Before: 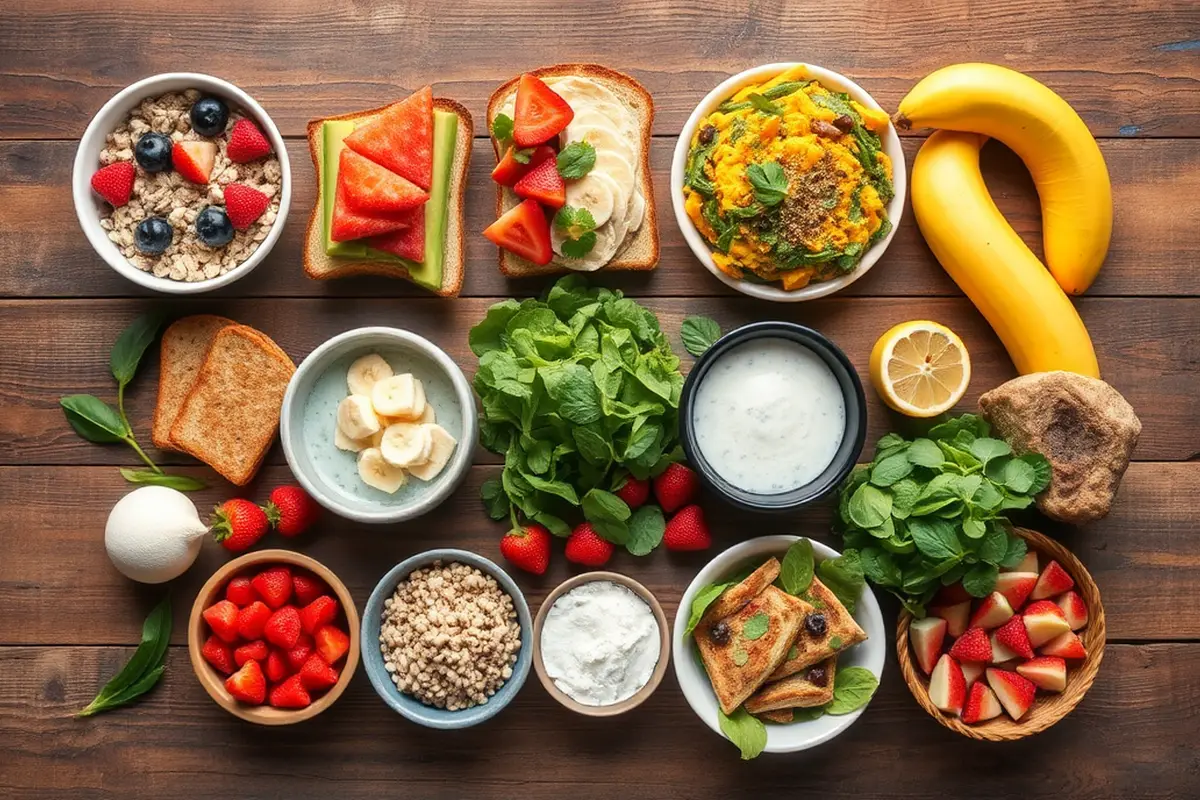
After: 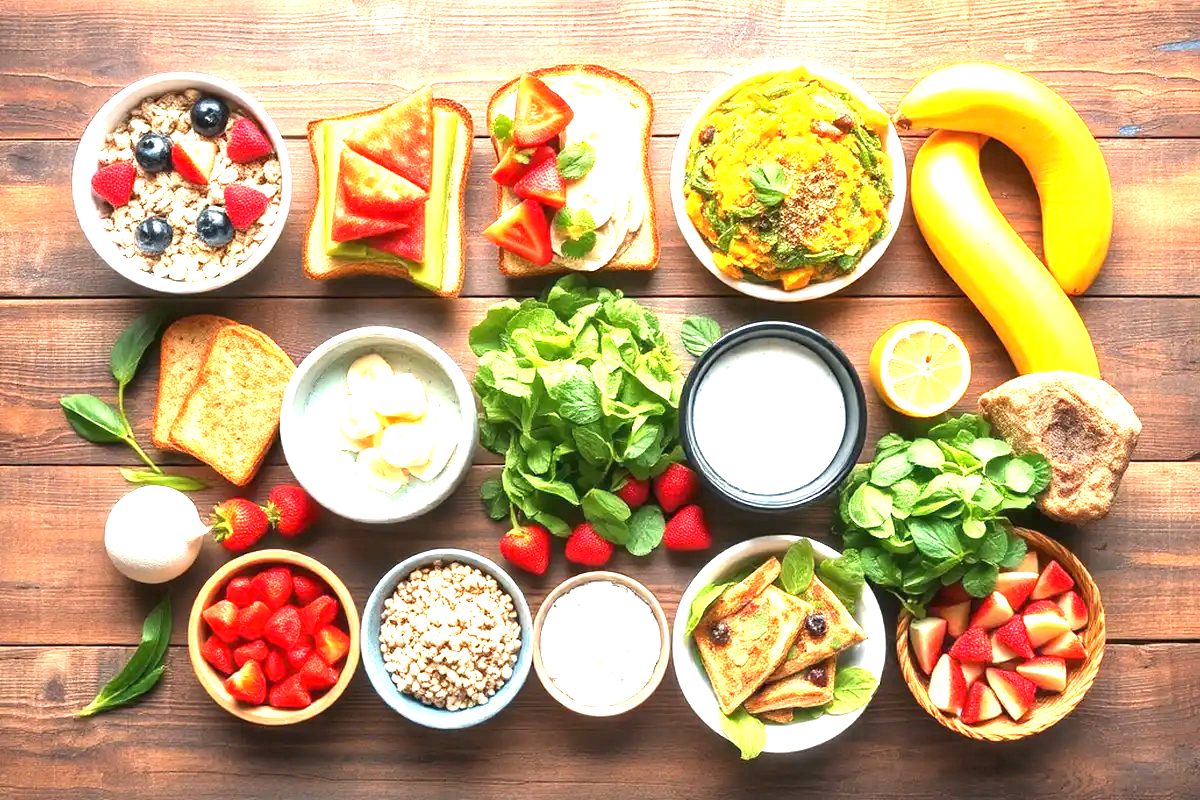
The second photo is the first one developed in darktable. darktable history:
exposure: black level correction 0, exposure 1.9 EV, compensate highlight preservation false
